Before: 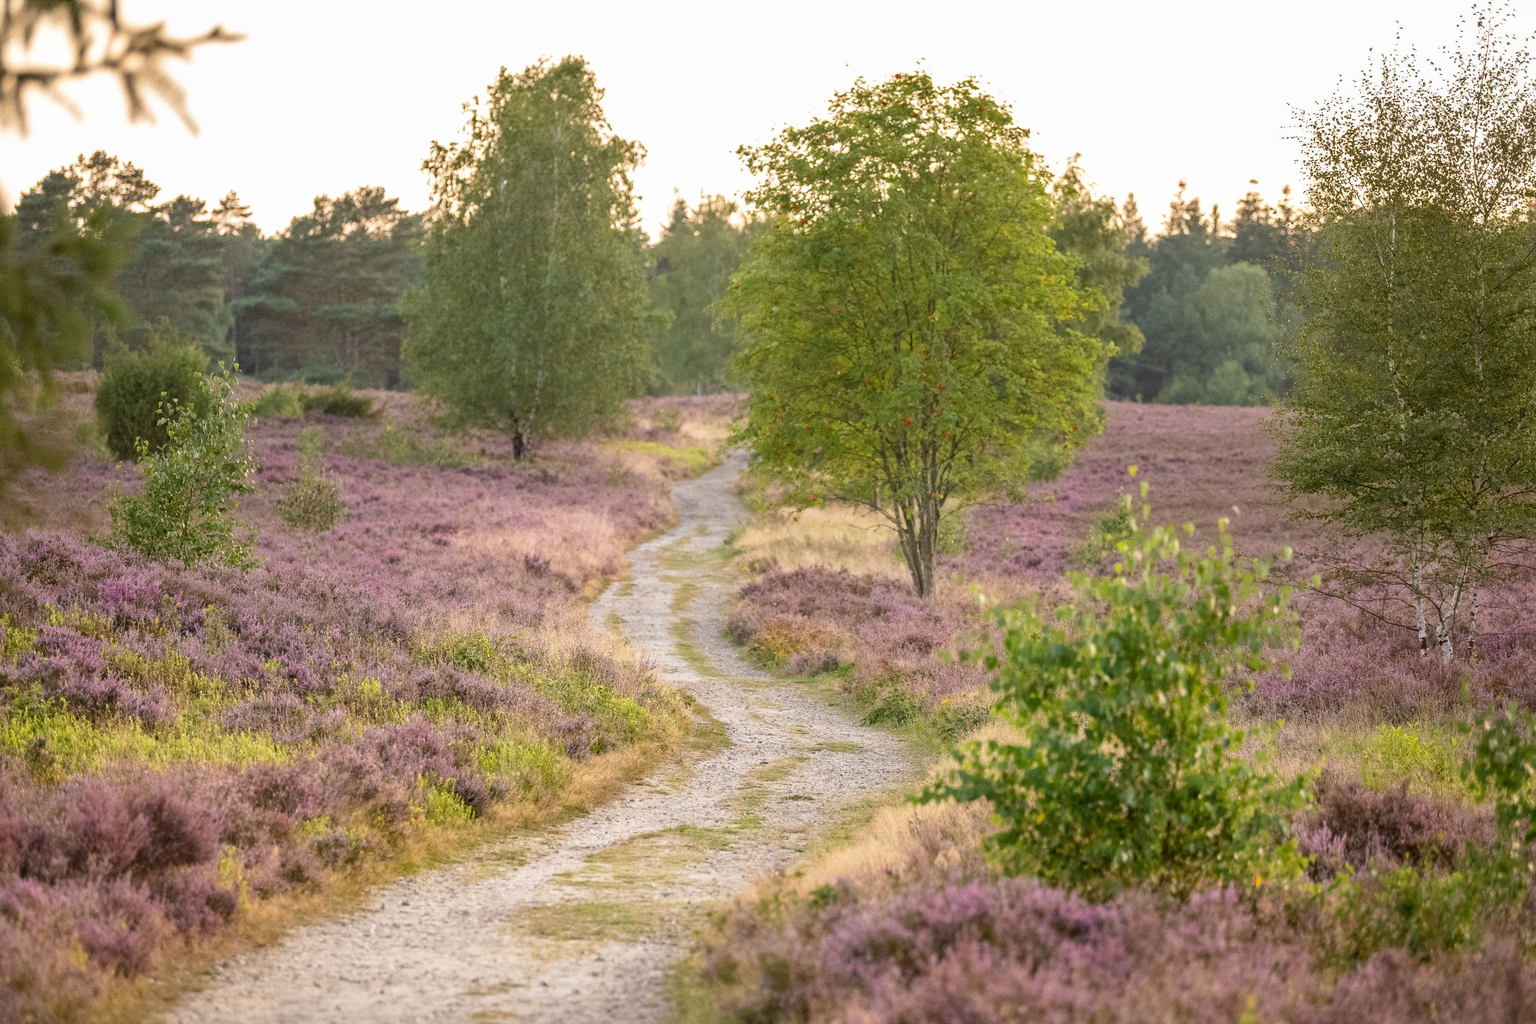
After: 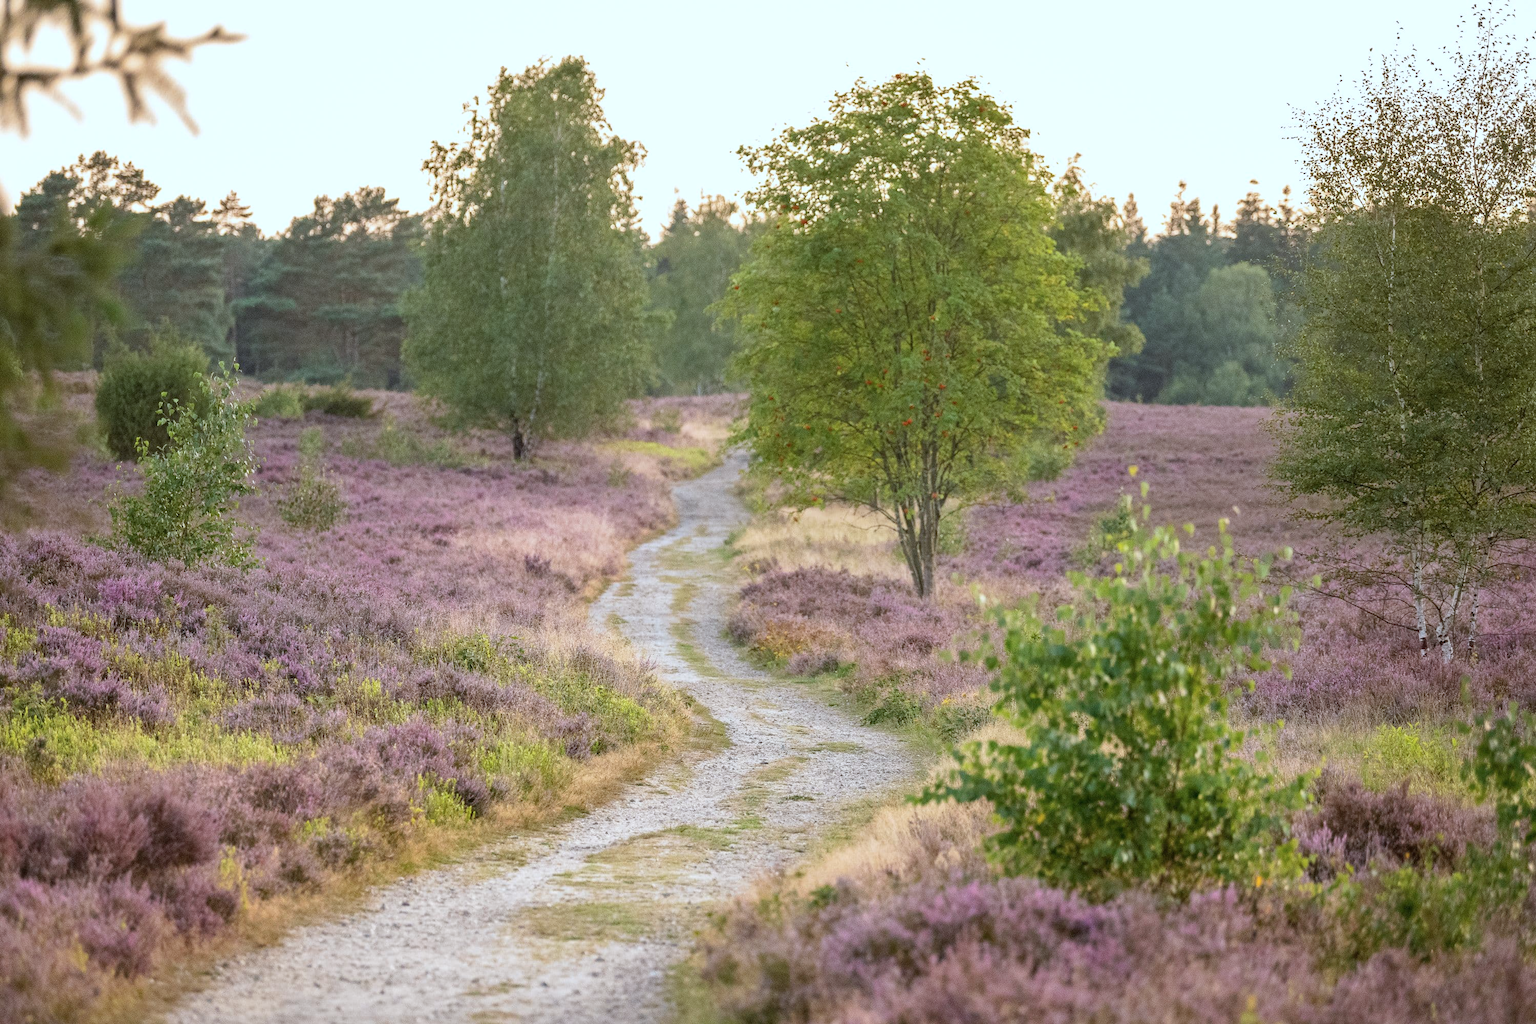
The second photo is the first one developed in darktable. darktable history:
color correction: highlights a* -4.21, highlights b* -10.96
